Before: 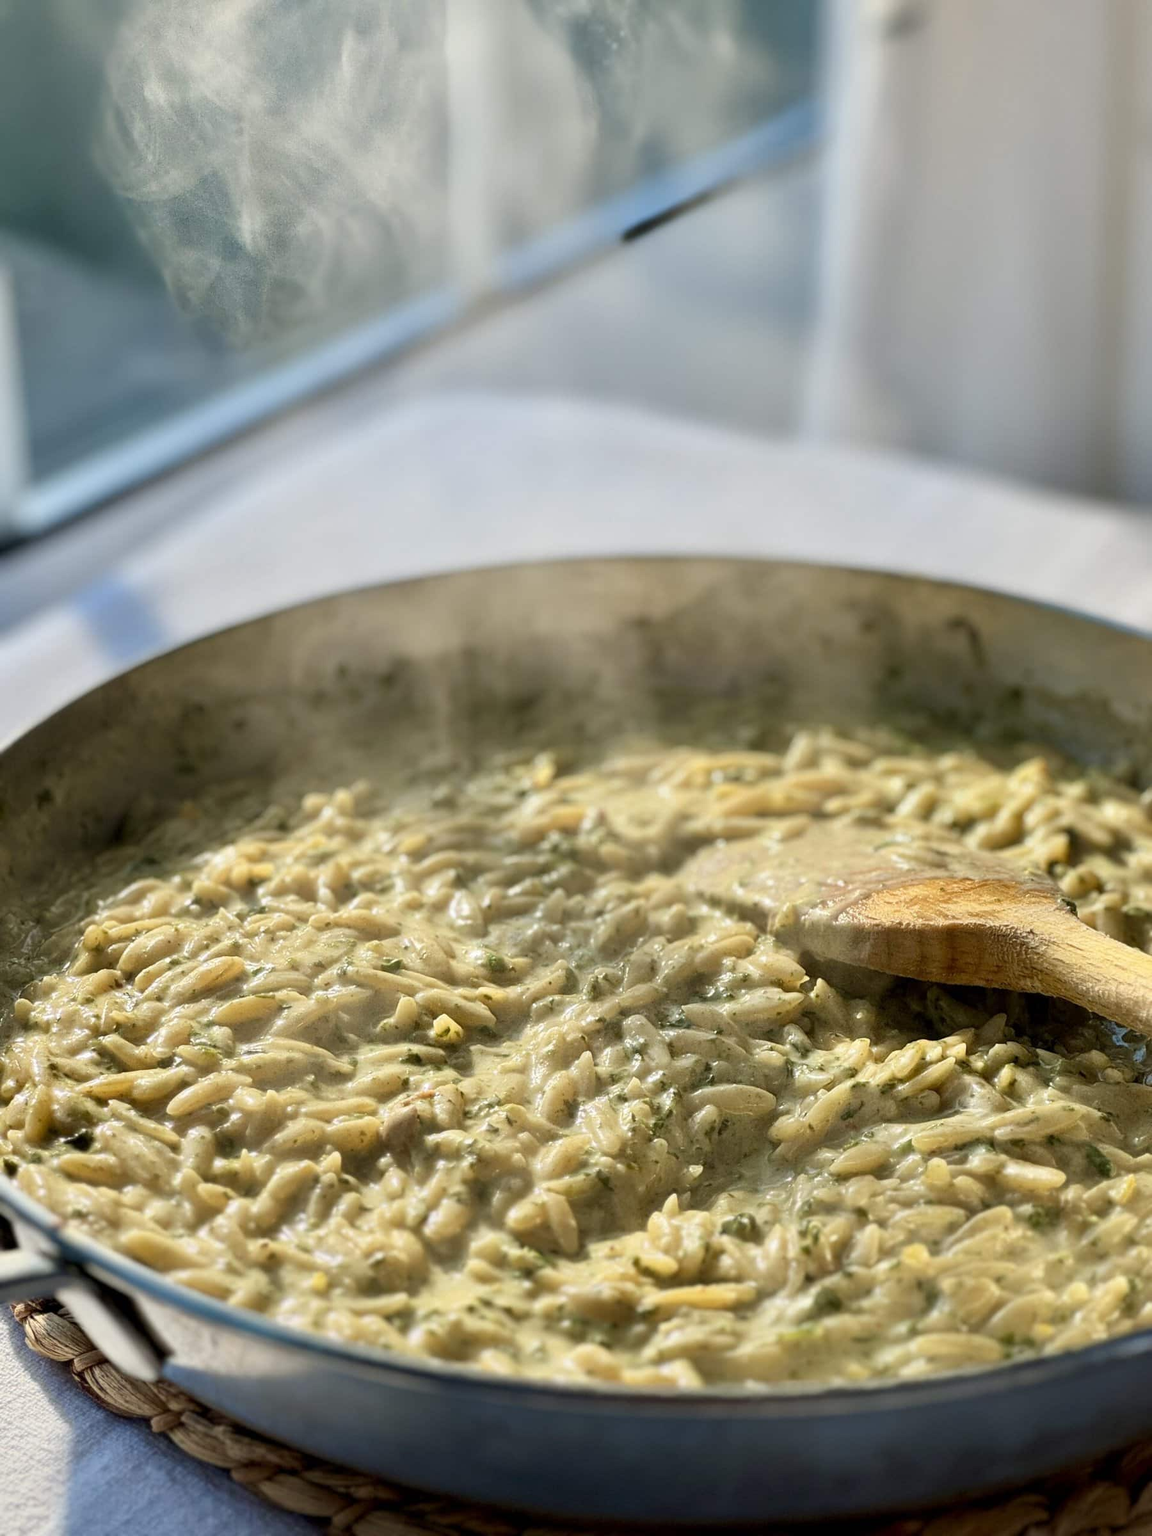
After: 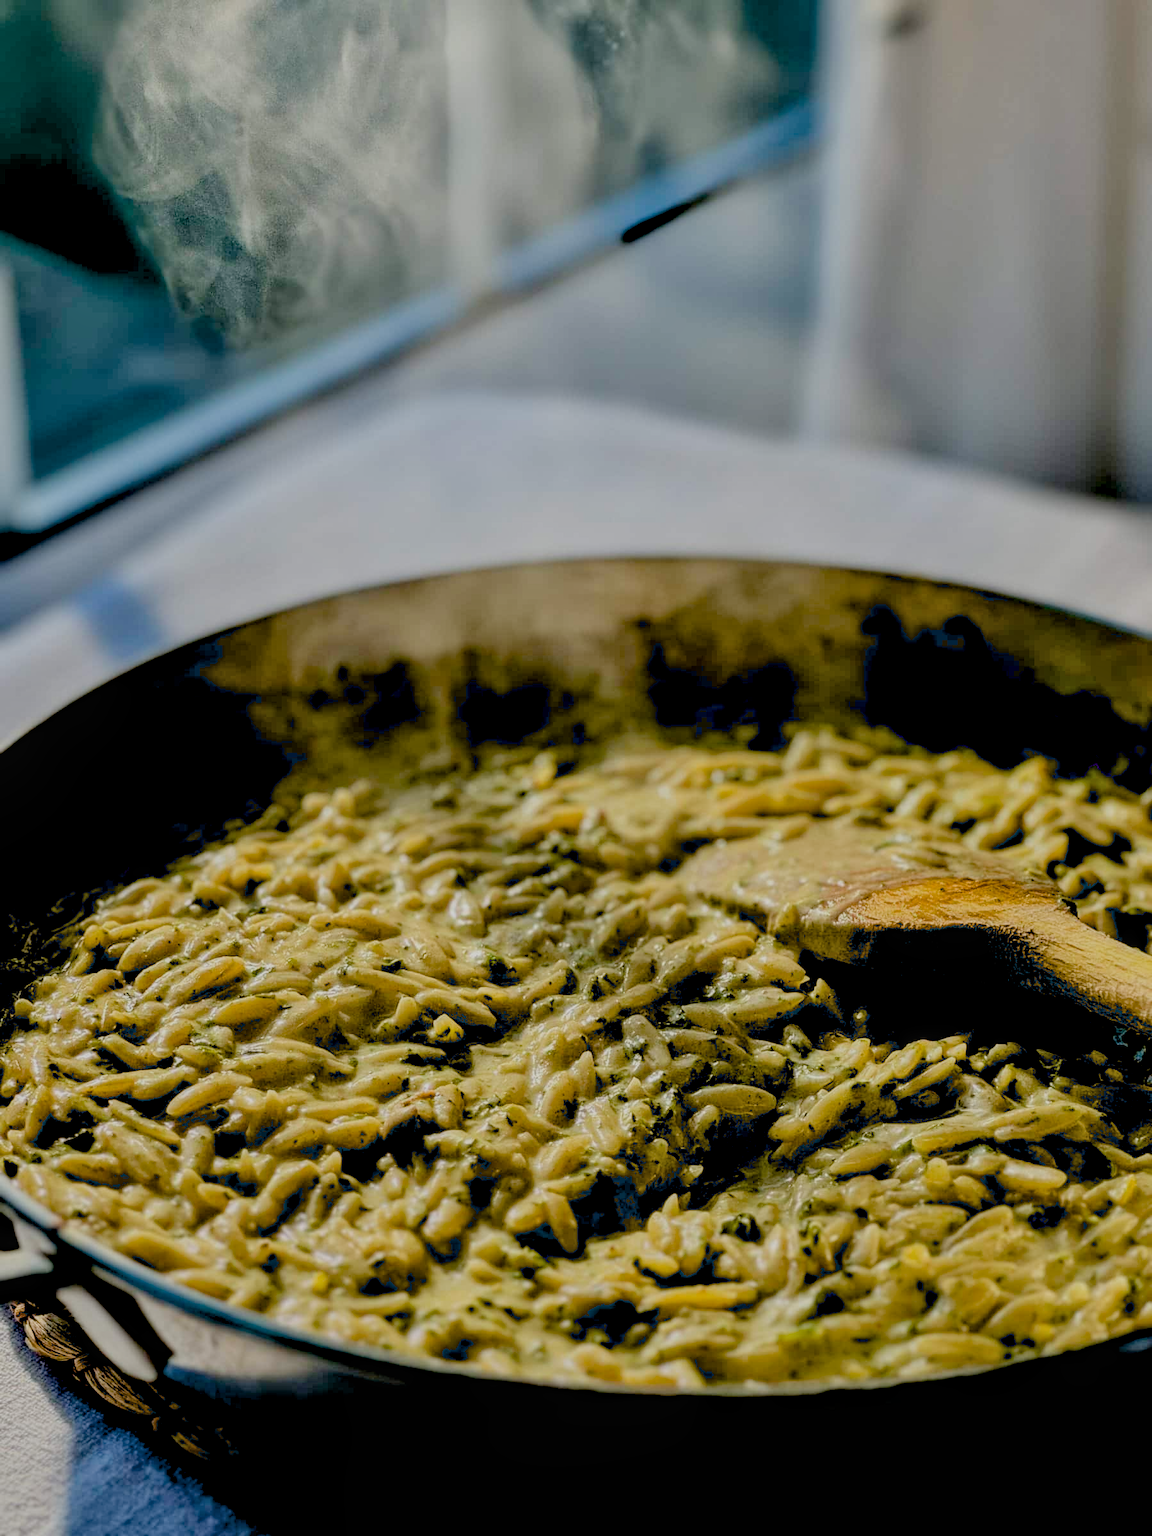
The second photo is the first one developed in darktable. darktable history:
exposure: black level correction 0.1, exposure -0.092 EV, compensate highlight preservation false
local contrast: on, module defaults
tone equalizer: -8 EV 0.25 EV, -7 EV 0.417 EV, -6 EV 0.417 EV, -5 EV 0.25 EV, -3 EV -0.25 EV, -2 EV -0.417 EV, -1 EV -0.417 EV, +0 EV -0.25 EV, edges refinement/feathering 500, mask exposure compensation -1.57 EV, preserve details guided filter
filmic rgb: black relative exposure -5 EV, hardness 2.88, contrast 1.1, highlights saturation mix -20%
